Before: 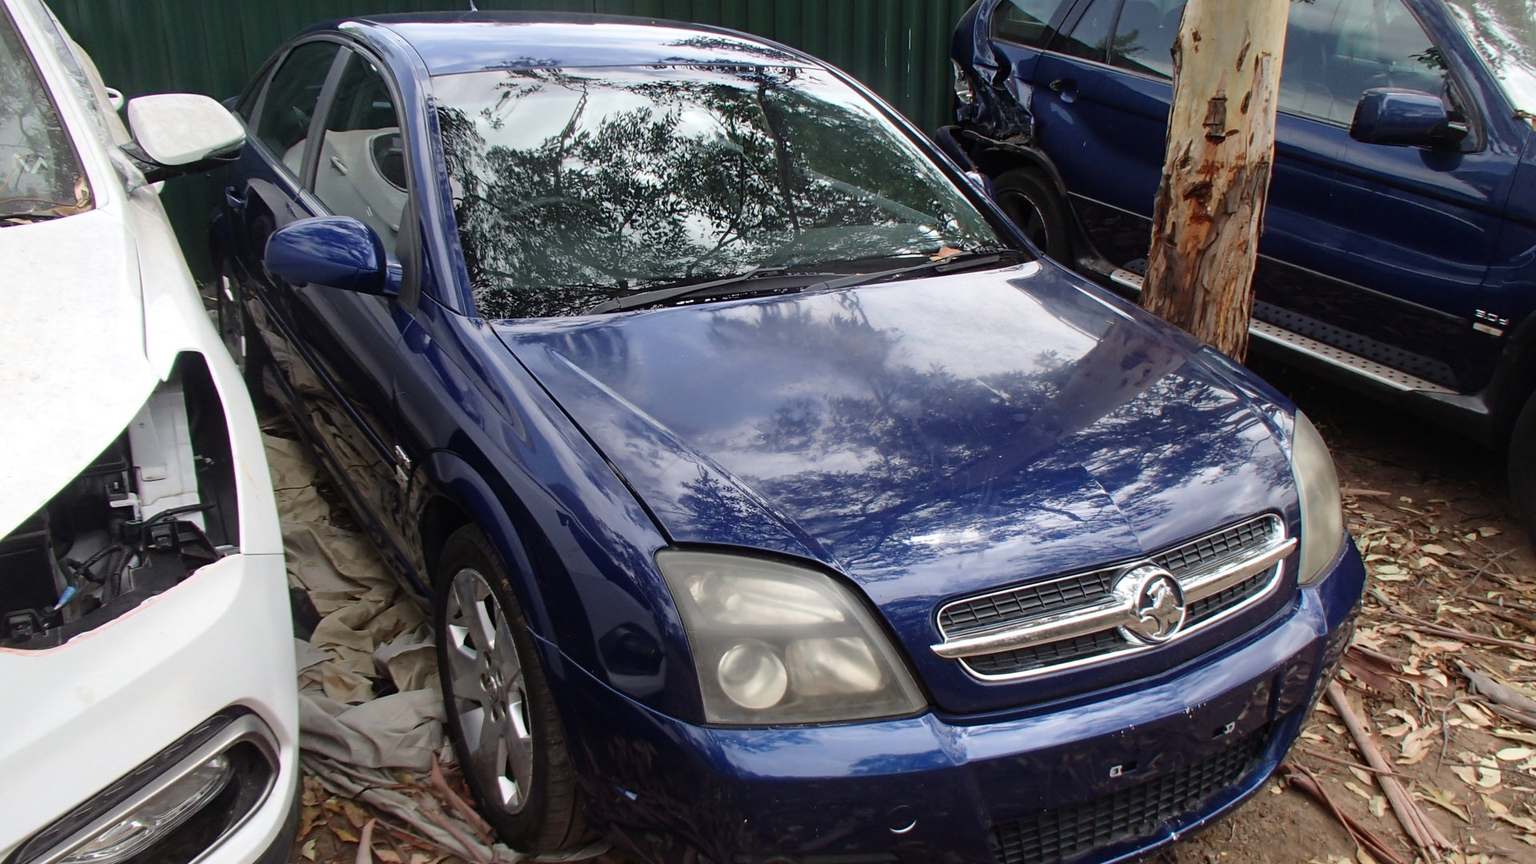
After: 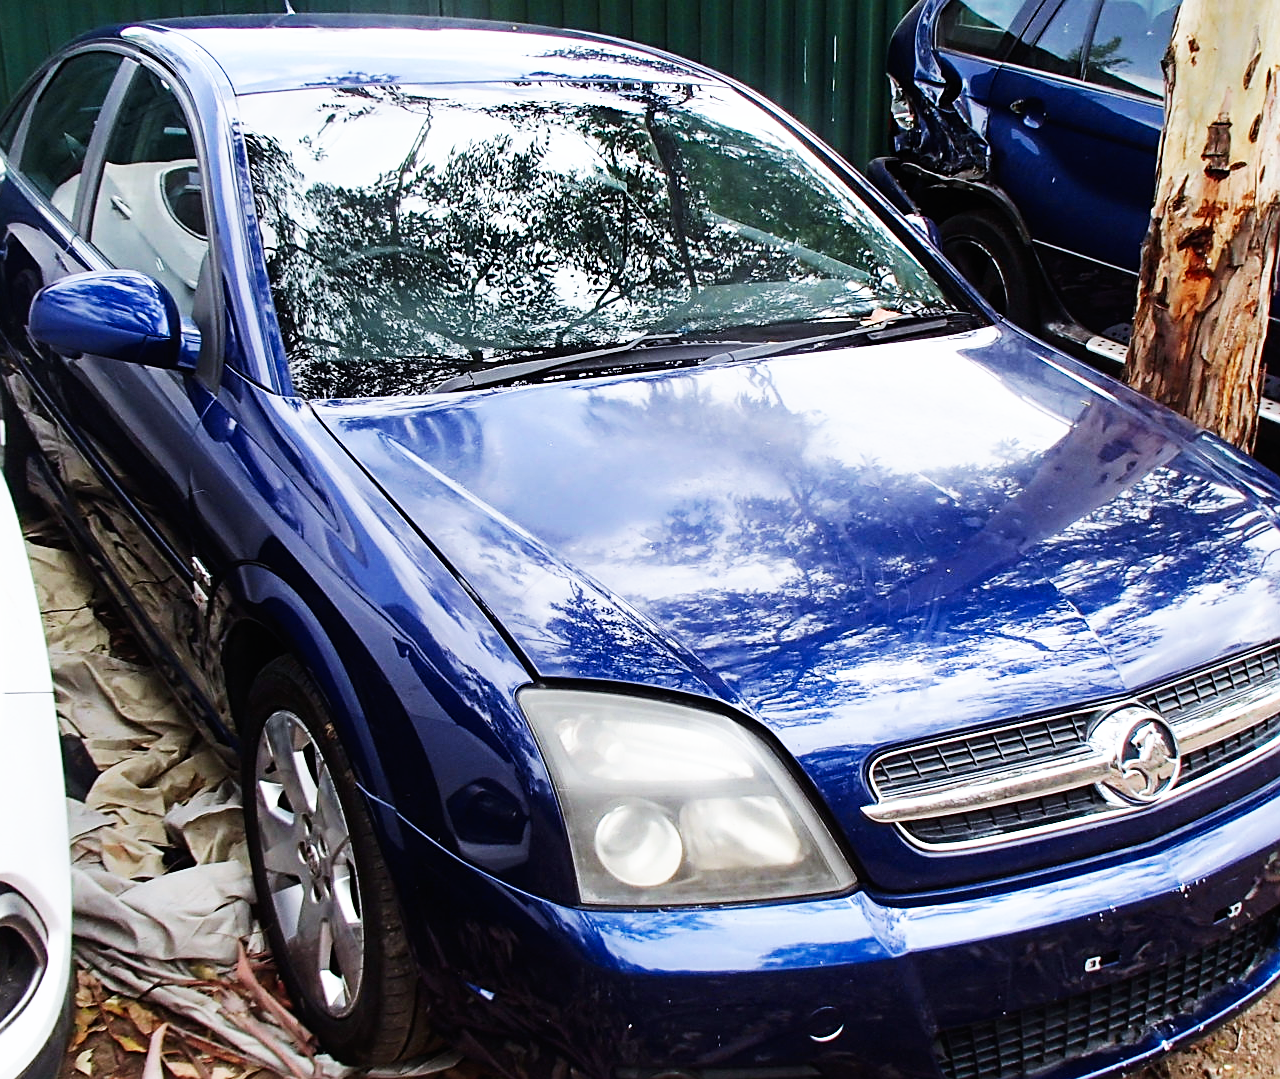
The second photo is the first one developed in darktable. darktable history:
white balance: red 0.967, blue 1.049
tone equalizer: -8 EV -0.55 EV
base curve: curves: ch0 [(0, 0) (0.007, 0.004) (0.027, 0.03) (0.046, 0.07) (0.207, 0.54) (0.442, 0.872) (0.673, 0.972) (1, 1)], preserve colors none
crop and rotate: left 15.754%, right 17.579%
sharpen: on, module defaults
